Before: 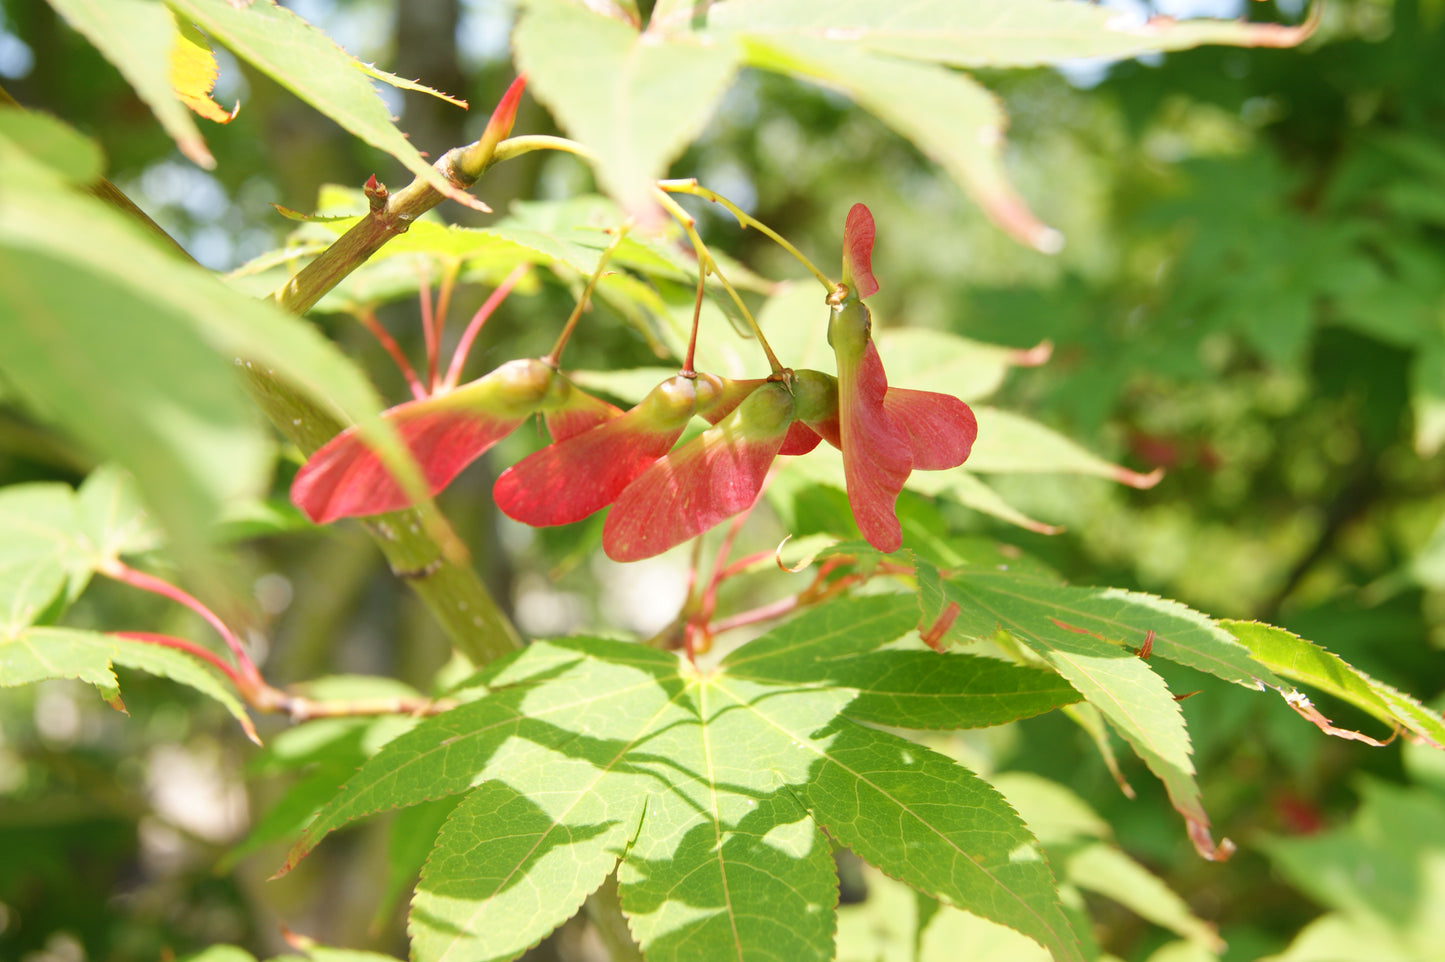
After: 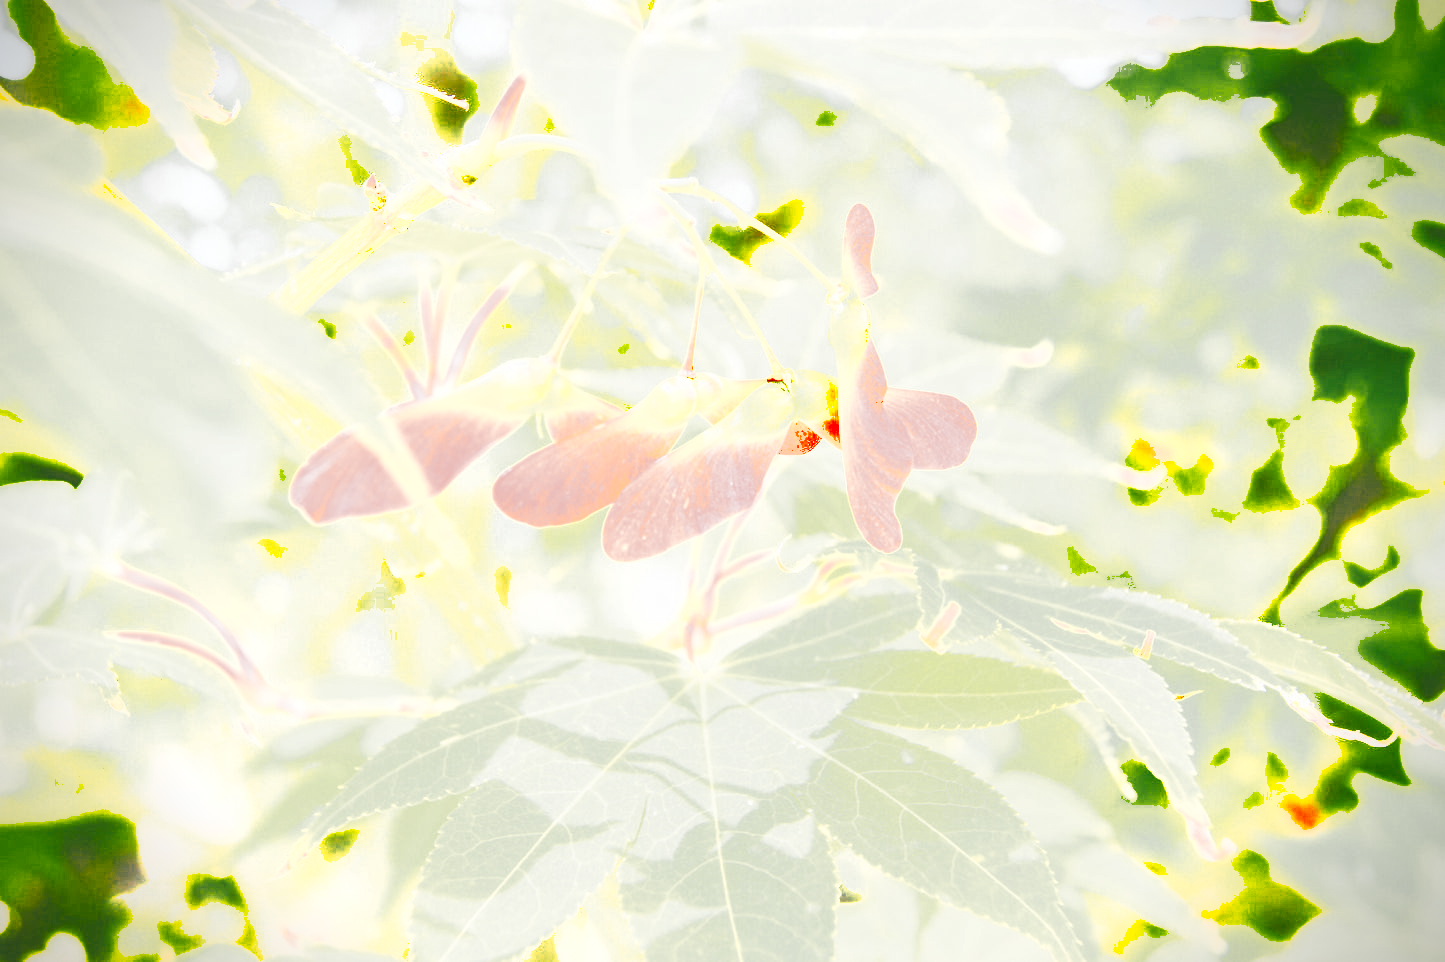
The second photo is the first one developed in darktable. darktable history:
tone equalizer: -8 EV -0.75 EV, -7 EV -0.7 EV, -6 EV -0.6 EV, -5 EV -0.4 EV, -3 EV 0.4 EV, -2 EV 0.6 EV, -1 EV 0.7 EV, +0 EV 0.75 EV, edges refinement/feathering 500, mask exposure compensation -1.57 EV, preserve details no
color zones: curves: ch0 [(0.035, 0.242) (0.25, 0.5) (0.384, 0.214) (0.488, 0.255) (0.75, 0.5)]; ch1 [(0.063, 0.379) (0.25, 0.5) (0.354, 0.201) (0.489, 0.085) (0.729, 0.271)]; ch2 [(0.25, 0.5) (0.38, 0.517) (0.442, 0.51) (0.735, 0.456)]
contrast brightness saturation: contrast 0.07
exposure: exposure 3 EV, compensate highlight preservation false
vignetting: fall-off start 88.53%, fall-off radius 44.2%, saturation 0.376, width/height ratio 1.161
shadows and highlights: on, module defaults
tone curve: curves: ch0 [(0, 0) (0.003, 0.002) (0.011, 0.01) (0.025, 0.022) (0.044, 0.039) (0.069, 0.061) (0.1, 0.088) (0.136, 0.126) (0.177, 0.167) (0.224, 0.211) (0.277, 0.27) (0.335, 0.335) (0.399, 0.407) (0.468, 0.485) (0.543, 0.569) (0.623, 0.659) (0.709, 0.756) (0.801, 0.851) (0.898, 0.961) (1, 1)], preserve colors none
white balance: red 0.978, blue 0.999
